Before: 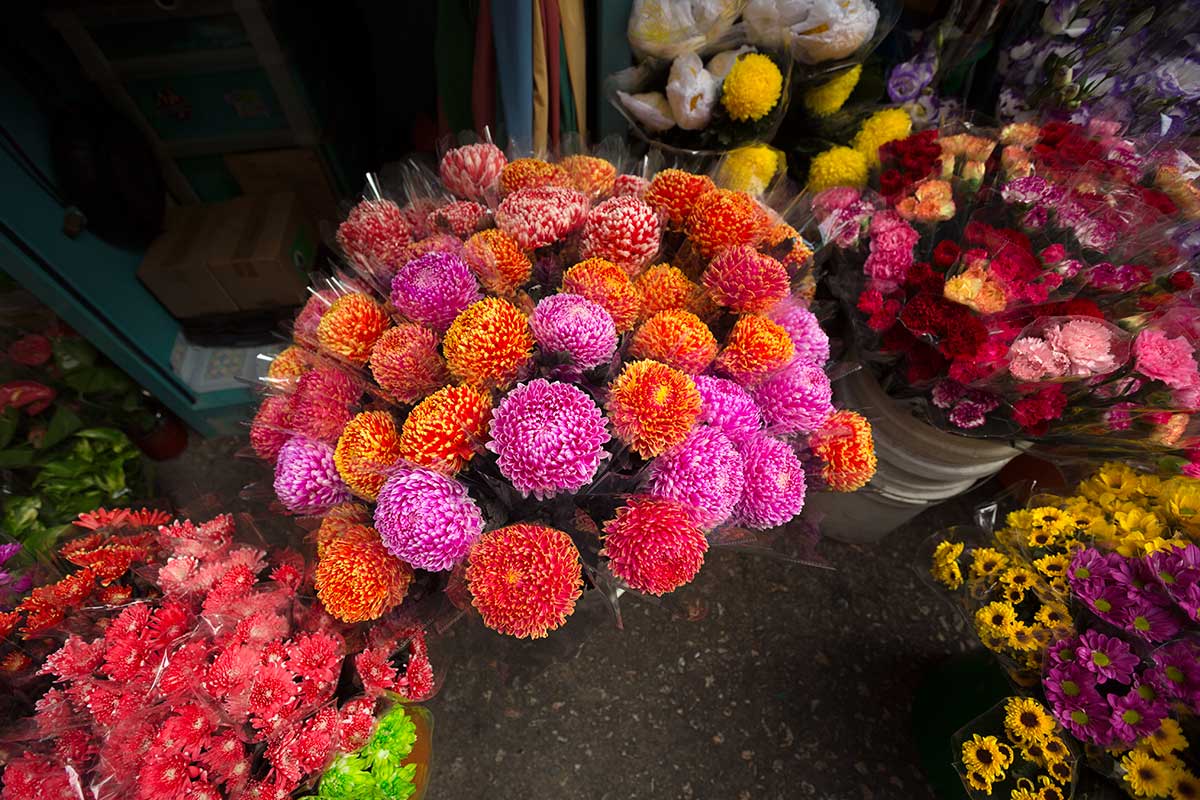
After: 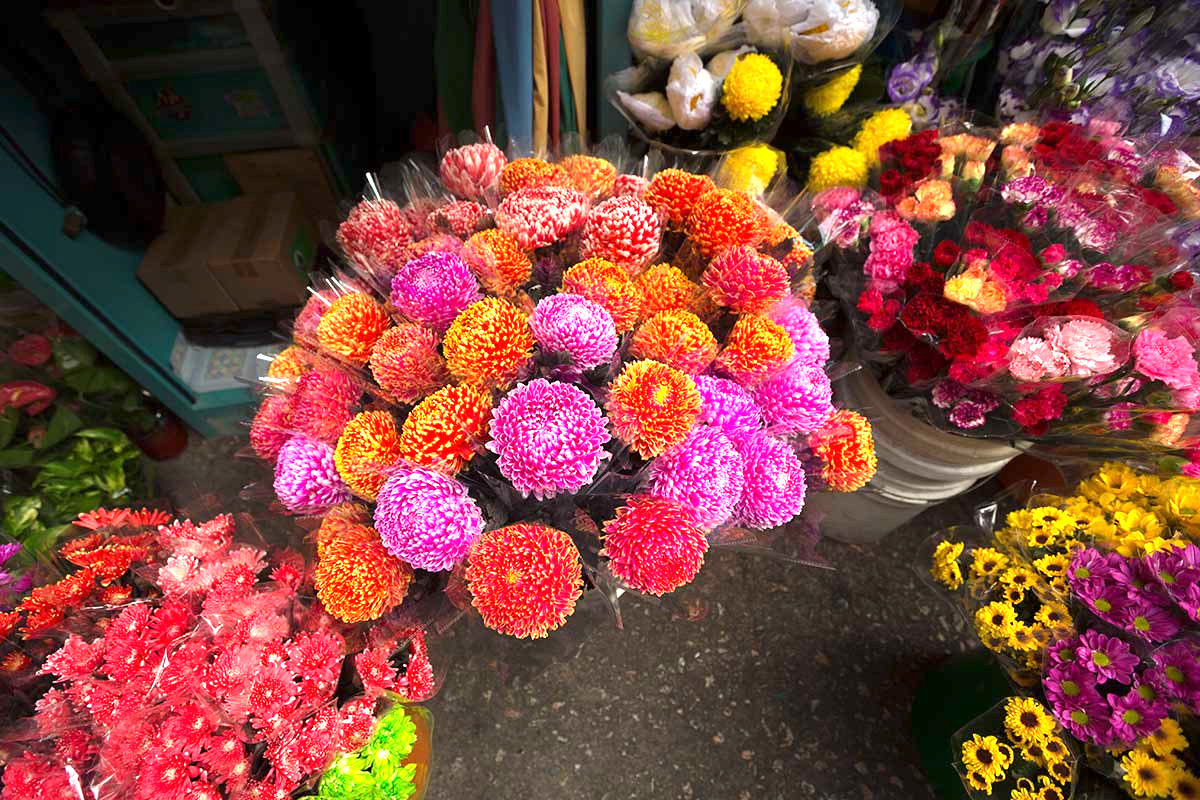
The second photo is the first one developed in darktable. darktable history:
exposure: exposure 1.093 EV, compensate highlight preservation false
